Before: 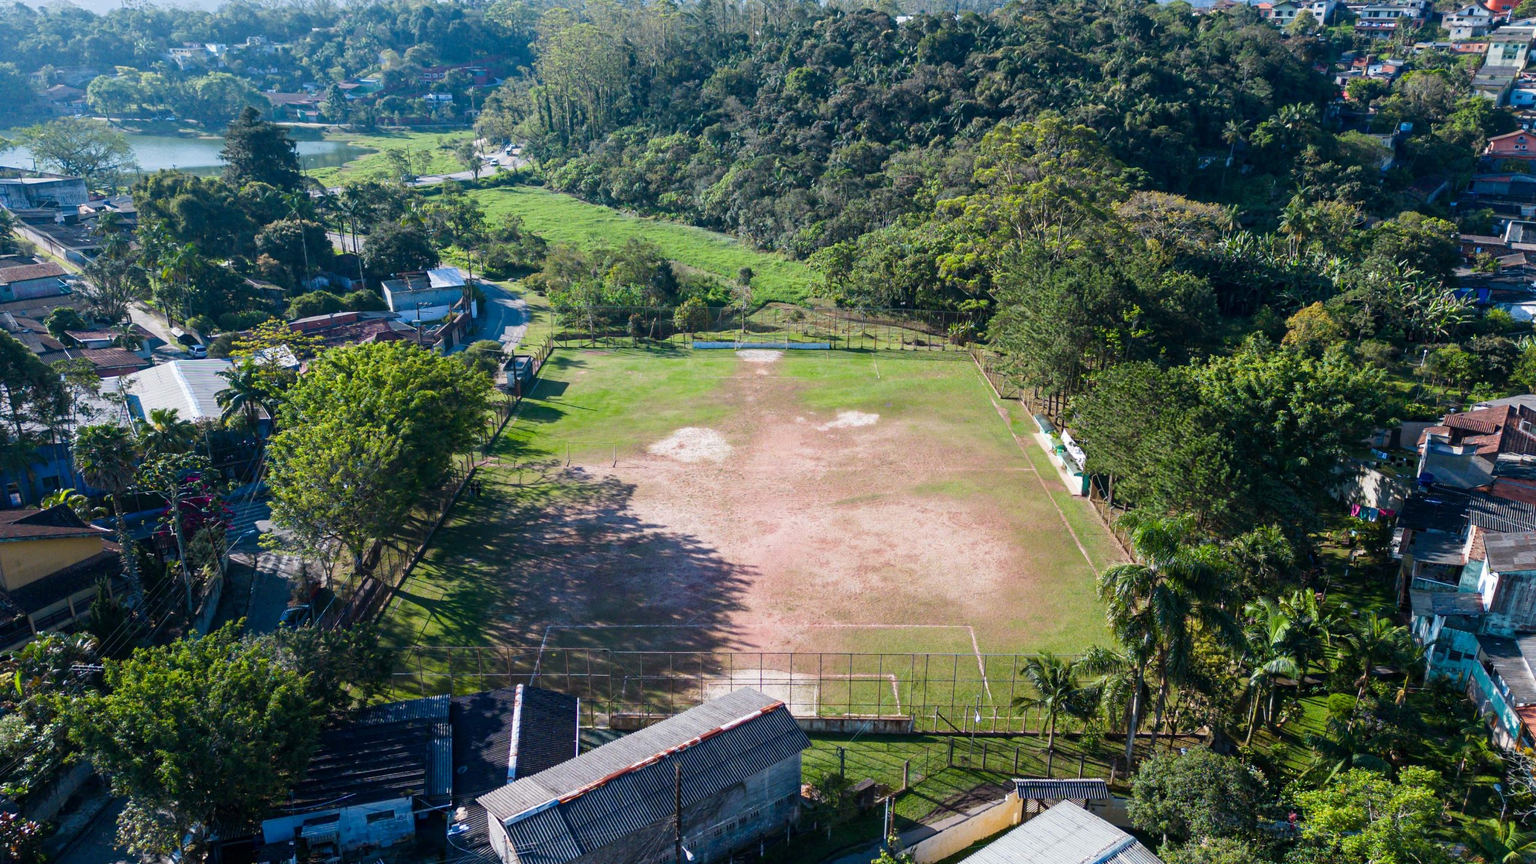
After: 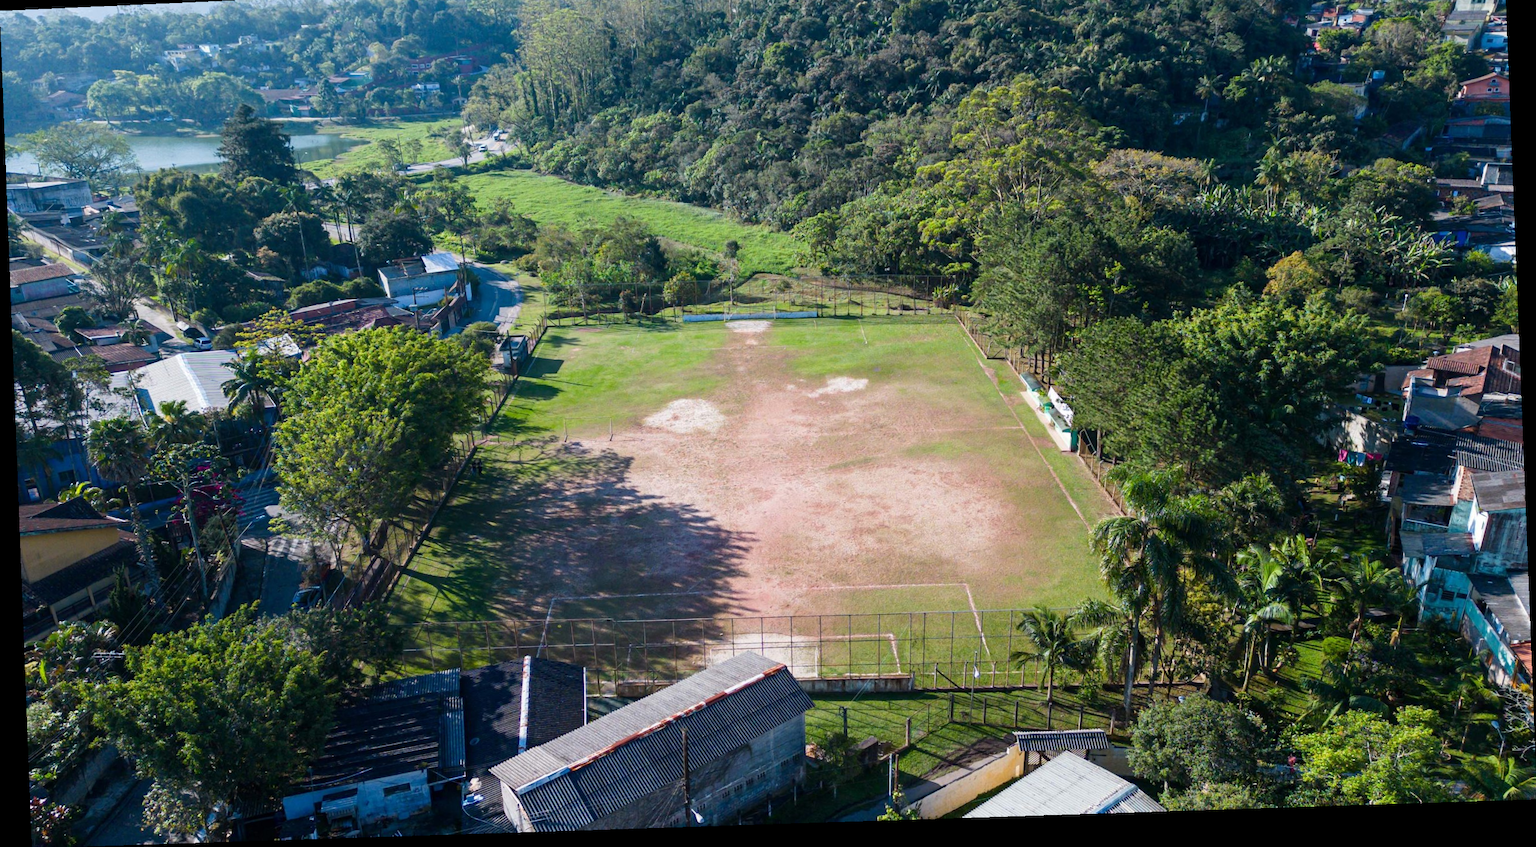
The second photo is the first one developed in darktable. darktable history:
rotate and perspective: rotation -2.22°, lens shift (horizontal) -0.022, automatic cropping off
crop and rotate: top 6.25%
